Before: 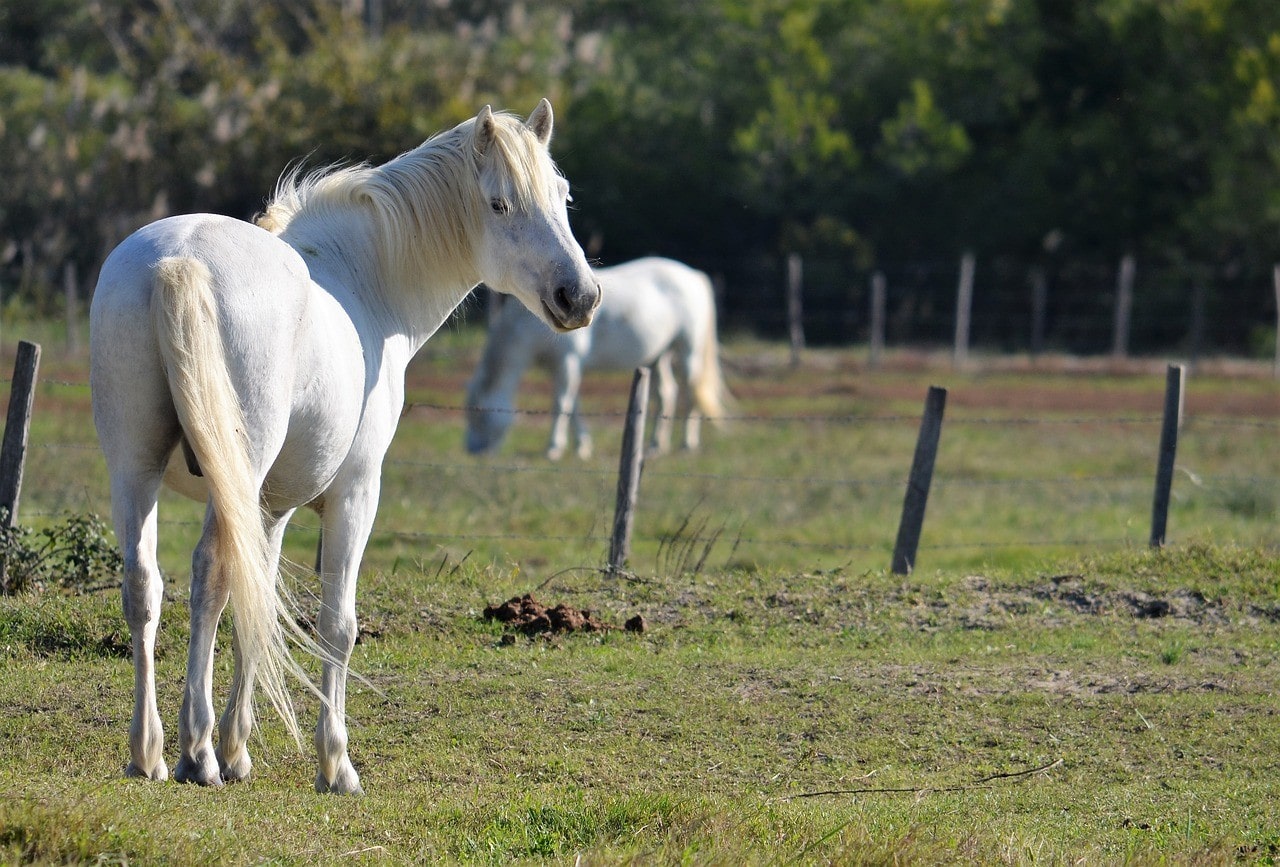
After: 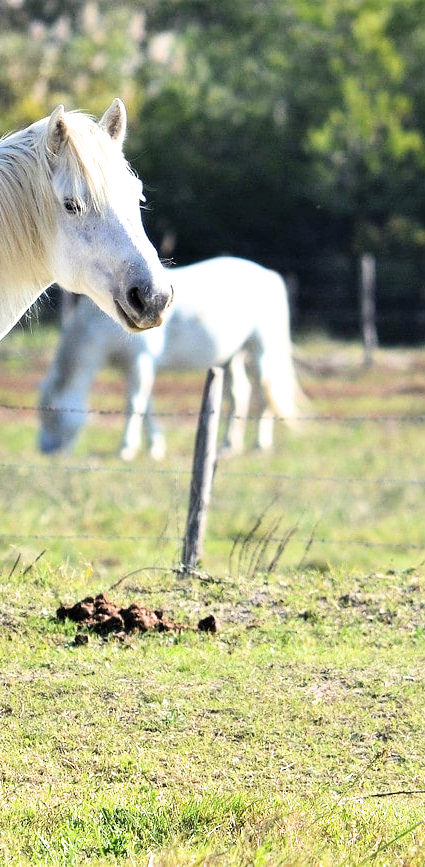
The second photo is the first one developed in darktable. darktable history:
exposure: black level correction 0, exposure 1.404 EV, compensate exposure bias true, compensate highlight preservation false
crop: left 33.398%, right 33.365%
filmic rgb: middle gray luminance 21.75%, black relative exposure -14.08 EV, white relative exposure 2.95 EV, target black luminance 0%, hardness 8.86, latitude 60.17%, contrast 1.214, highlights saturation mix 4.42%, shadows ↔ highlights balance 42.24%
